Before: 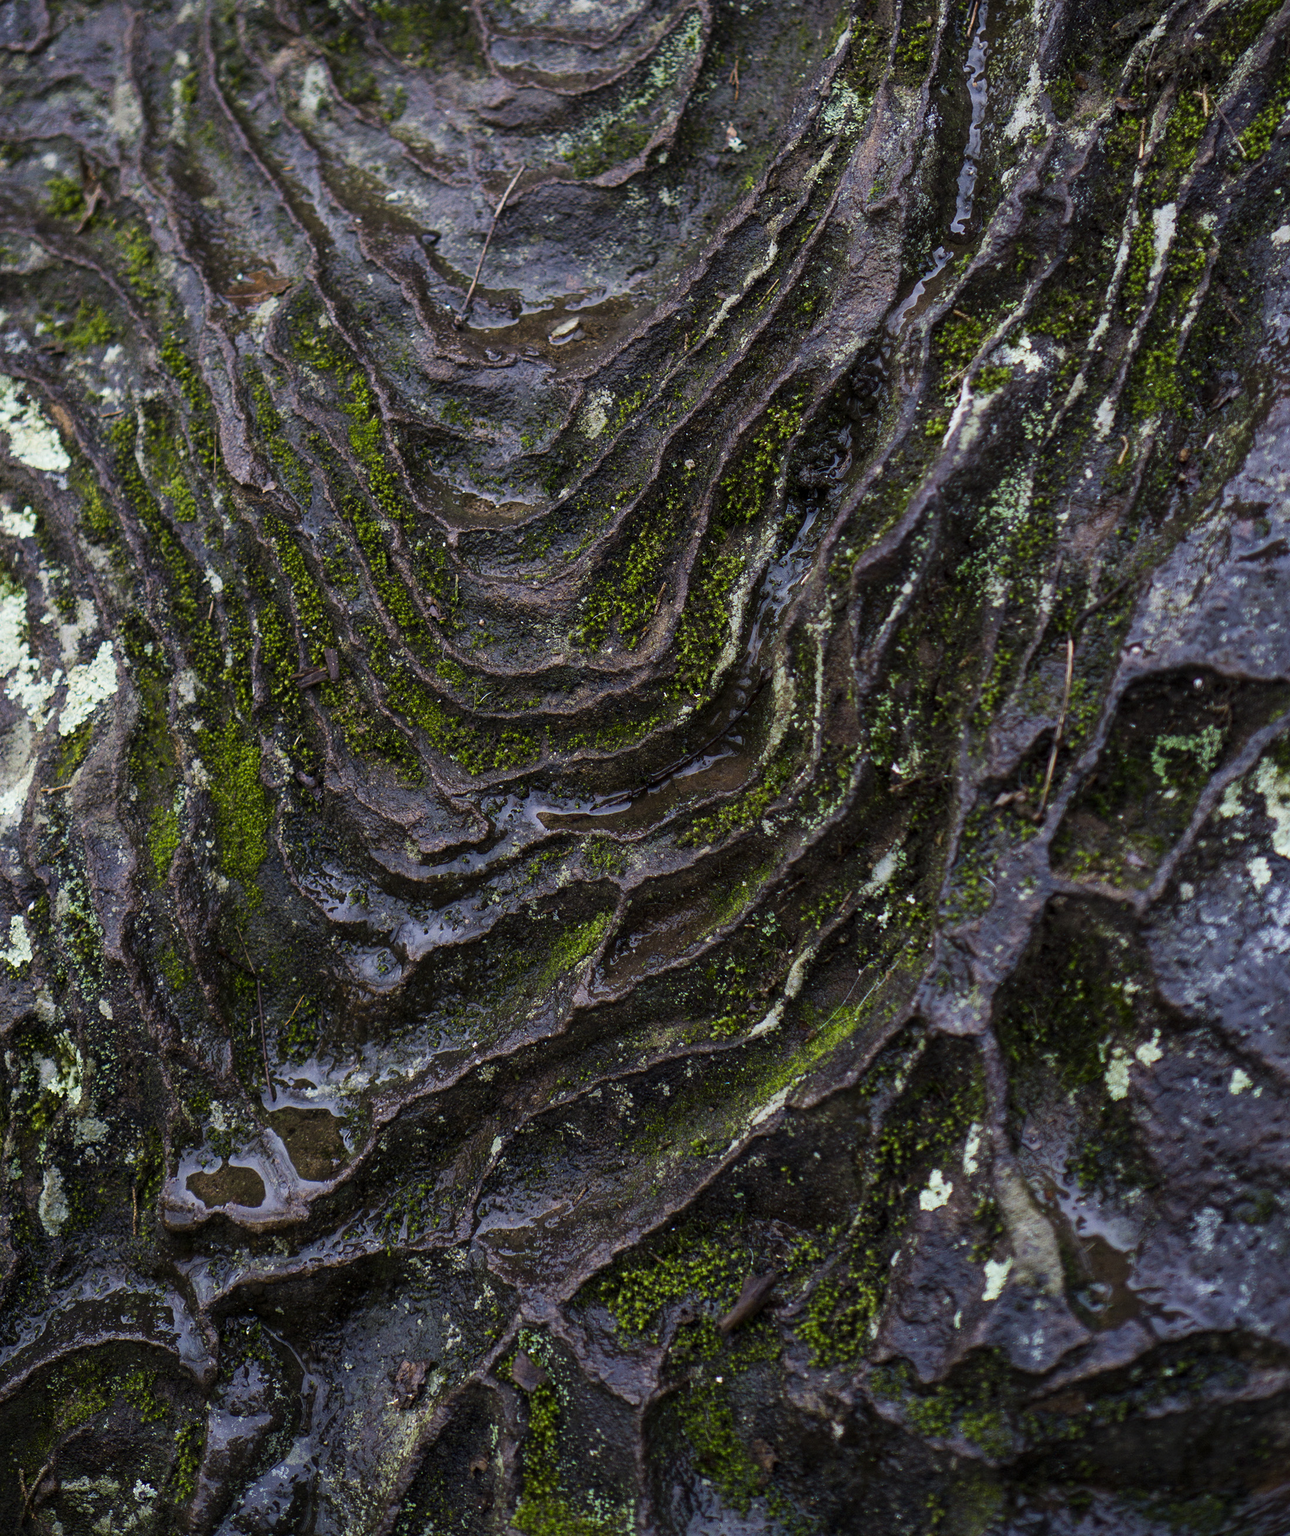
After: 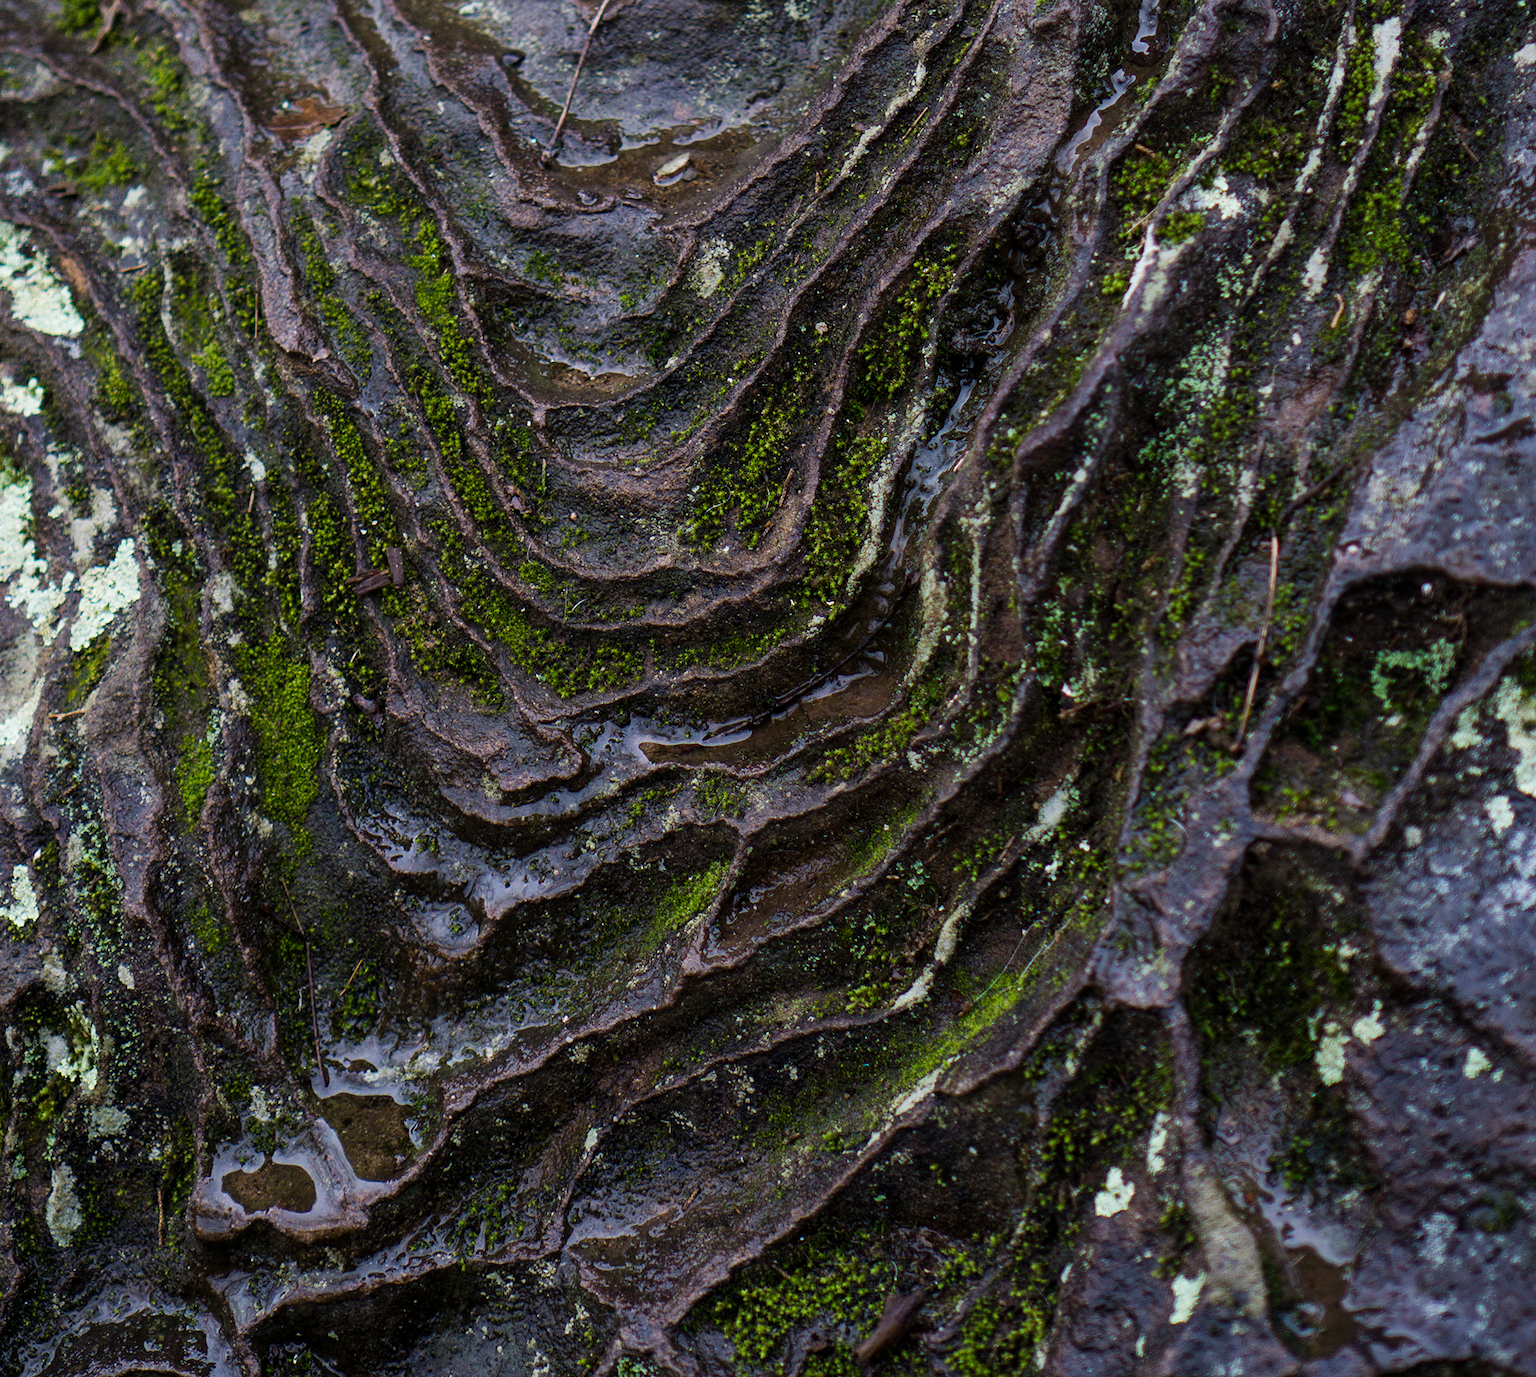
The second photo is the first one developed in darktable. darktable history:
crop and rotate: top 12.309%, bottom 12.337%
